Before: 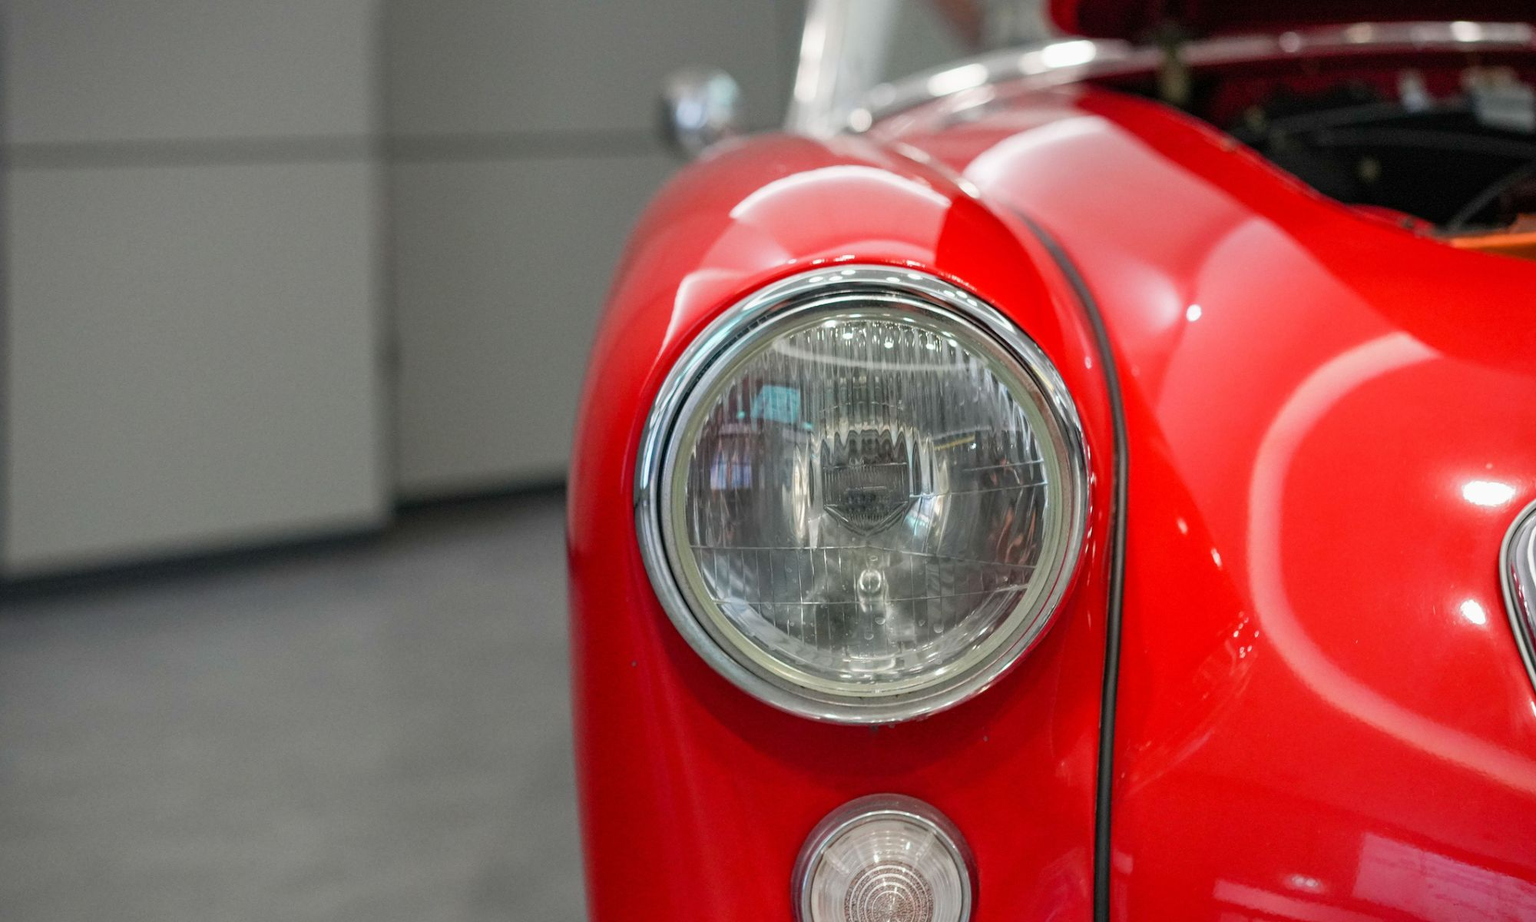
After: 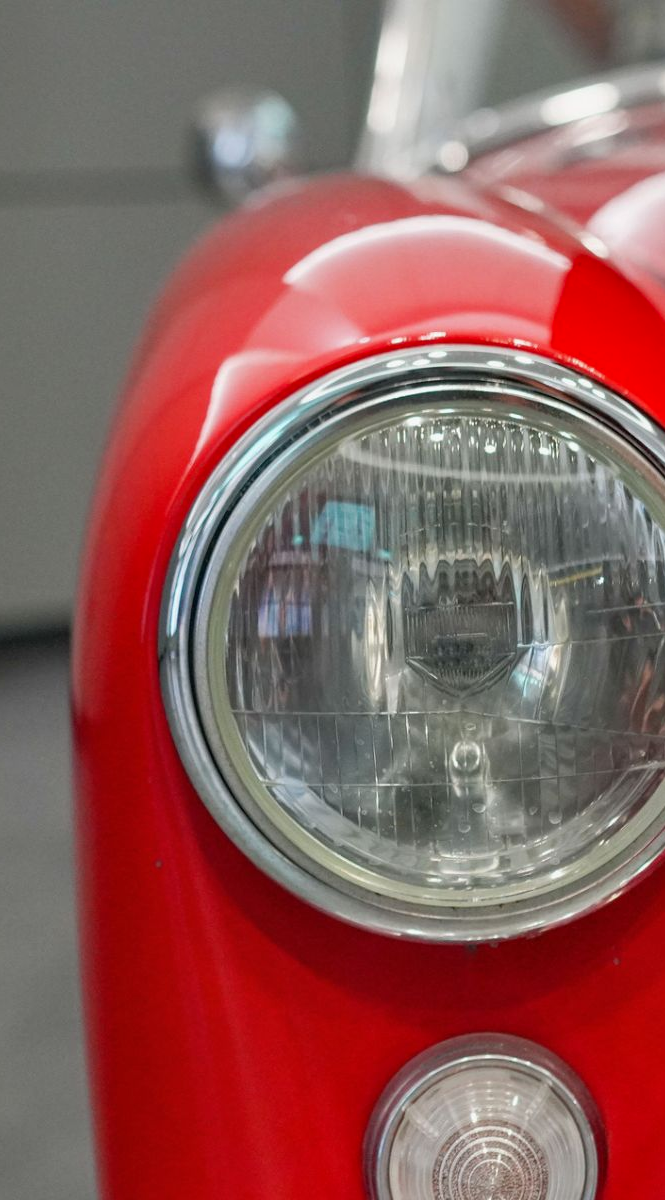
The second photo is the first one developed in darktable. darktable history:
crop: left 33.36%, right 33.36%
shadows and highlights: shadows 43.71, white point adjustment -1.46, soften with gaussian
